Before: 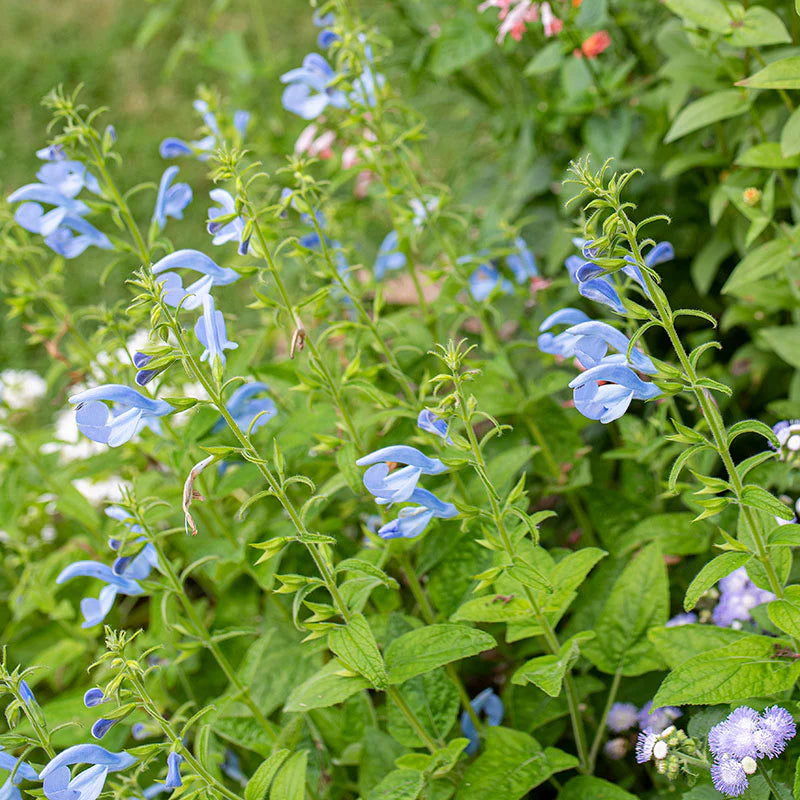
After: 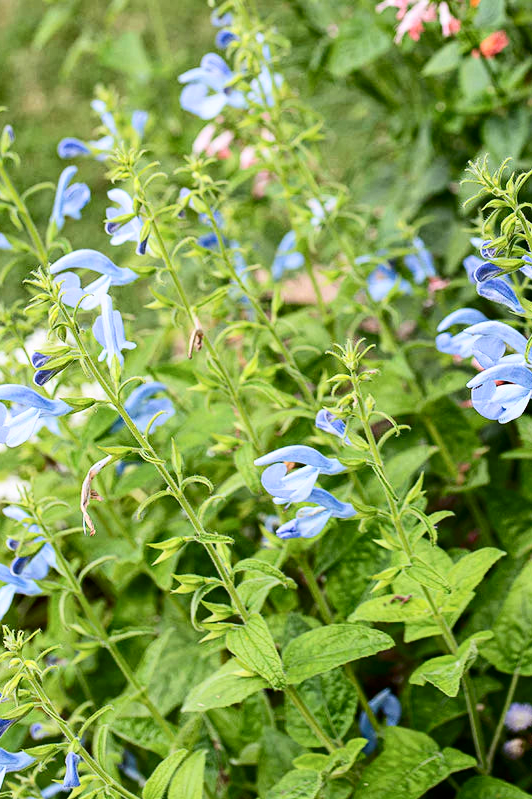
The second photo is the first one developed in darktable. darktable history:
crop and rotate: left 12.819%, right 20.632%
contrast brightness saturation: contrast 0.296
